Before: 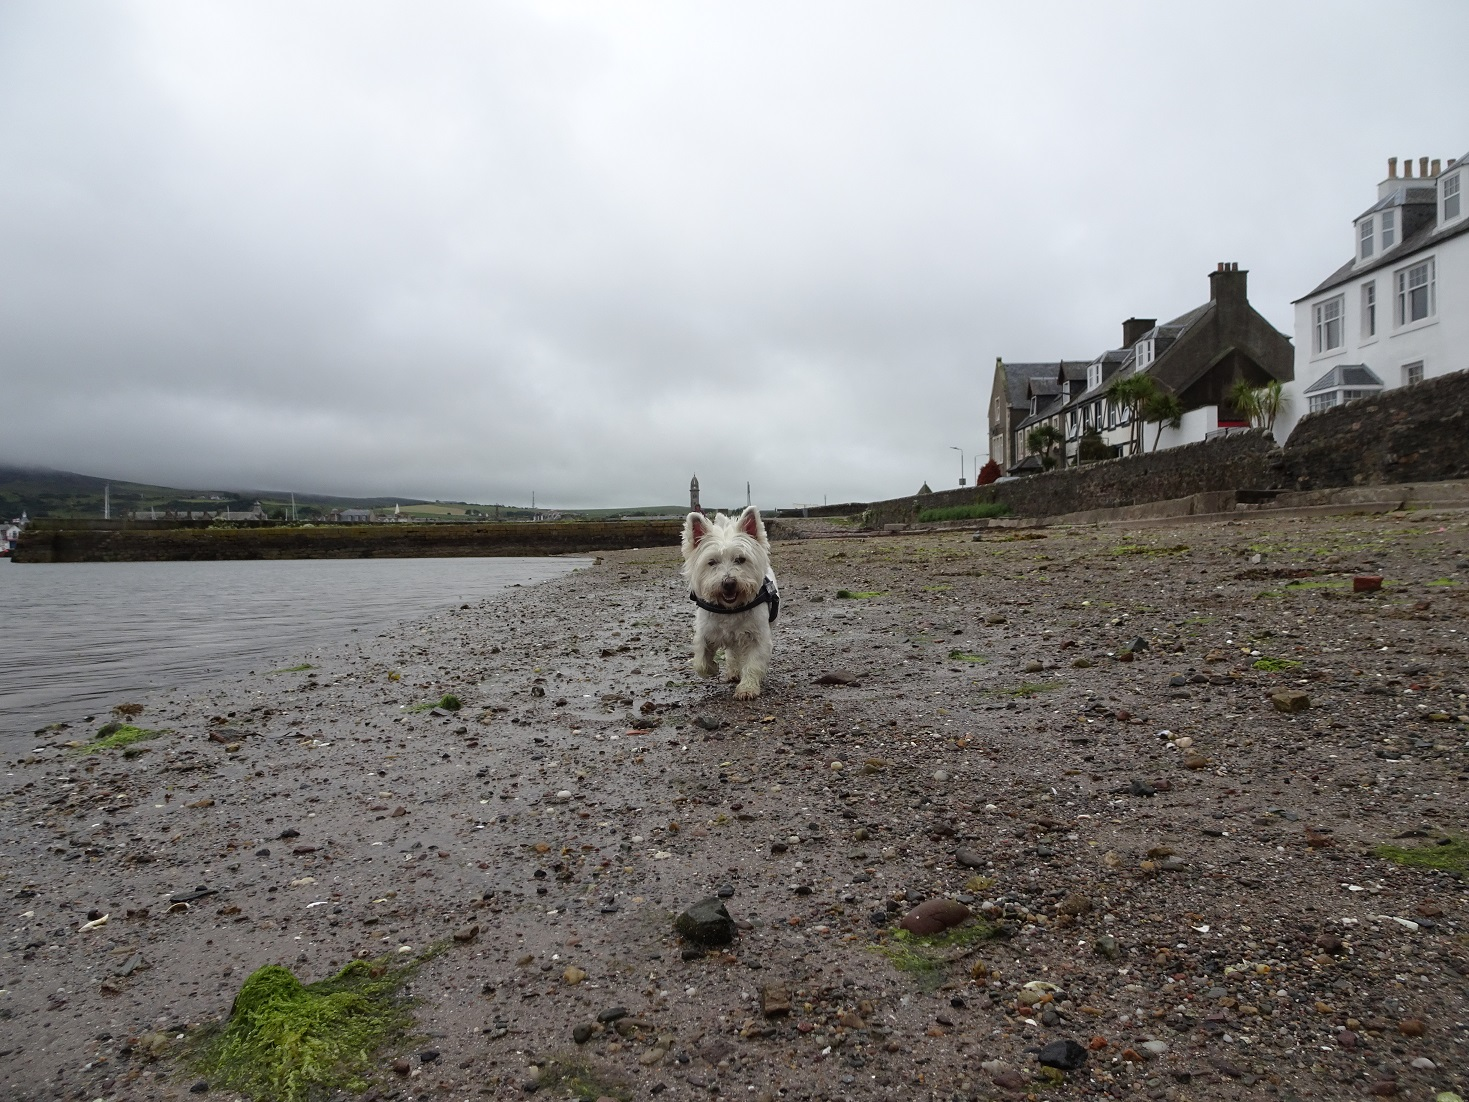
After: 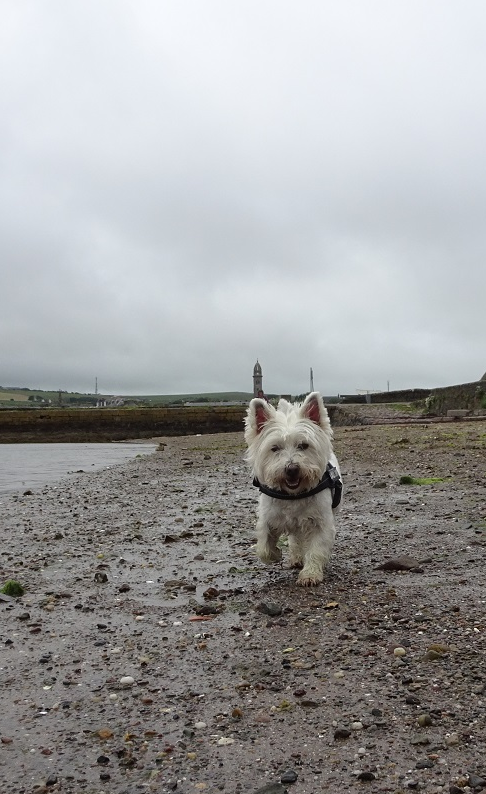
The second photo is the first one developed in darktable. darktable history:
crop and rotate: left 29.778%, top 10.398%, right 37.102%, bottom 17.515%
